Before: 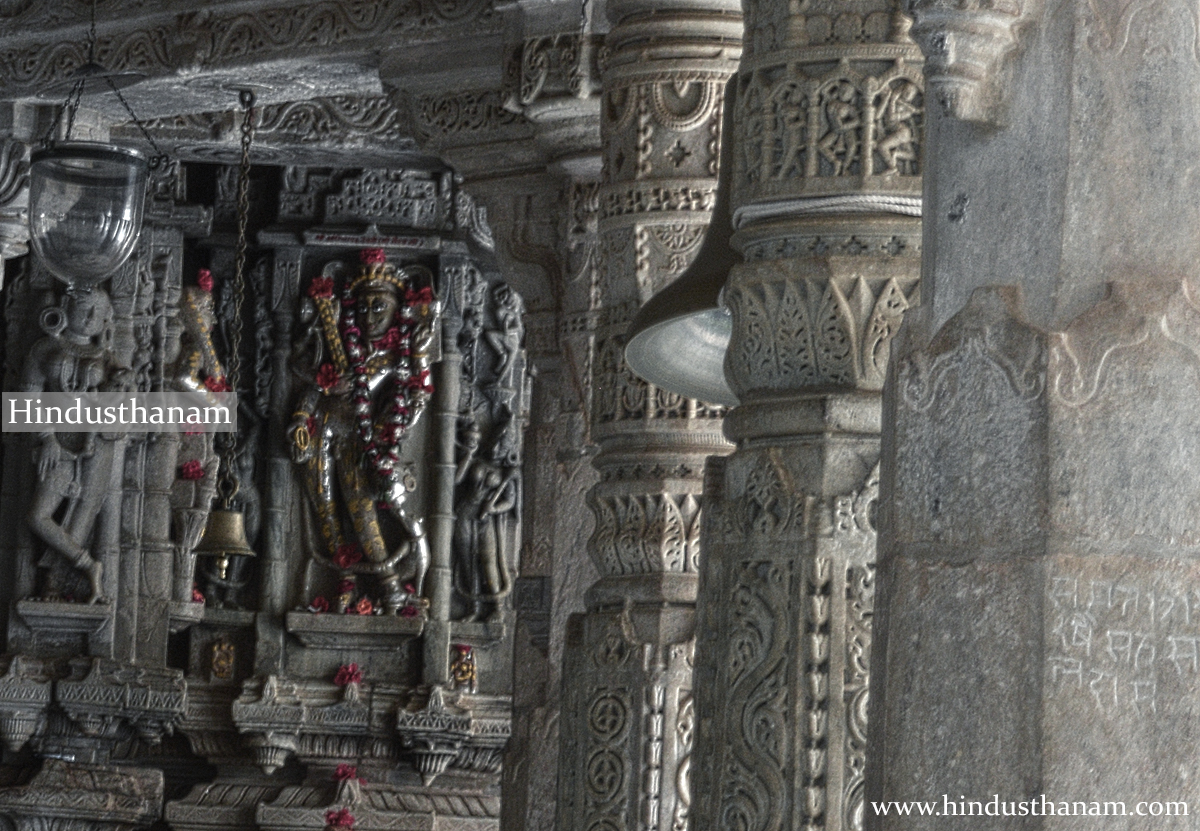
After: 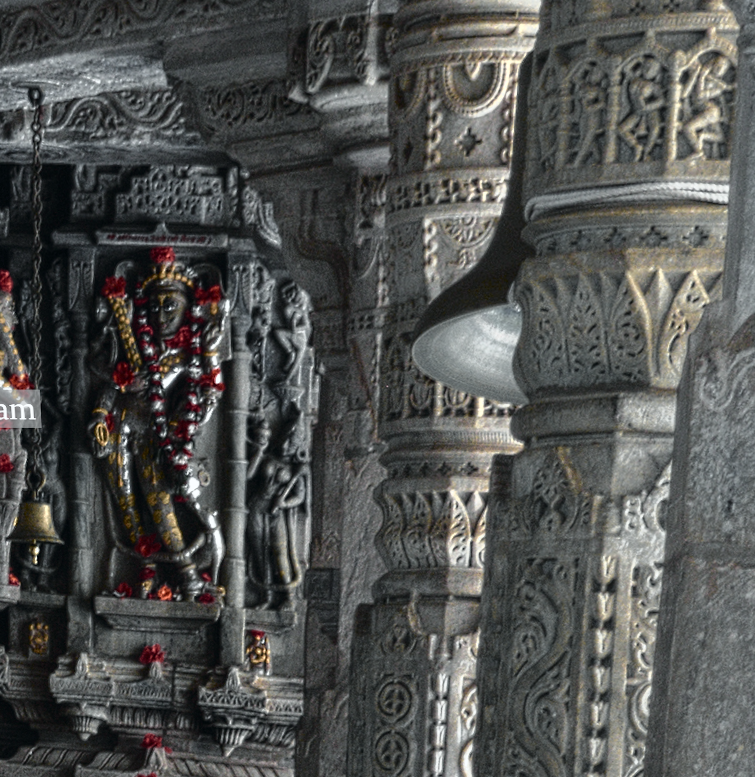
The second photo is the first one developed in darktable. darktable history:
rotate and perspective: rotation 0.062°, lens shift (vertical) 0.115, lens shift (horizontal) -0.133, crop left 0.047, crop right 0.94, crop top 0.061, crop bottom 0.94
contrast brightness saturation: saturation -0.05
color balance rgb: perceptual saturation grading › global saturation 25%, global vibrance 20%
color zones: curves: ch0 [(0.018, 0.548) (0.197, 0.654) (0.425, 0.447) (0.605, 0.658) (0.732, 0.579)]; ch1 [(0.105, 0.531) (0.224, 0.531) (0.386, 0.39) (0.618, 0.456) (0.732, 0.456) (0.956, 0.421)]; ch2 [(0.039, 0.583) (0.215, 0.465) (0.399, 0.544) (0.465, 0.548) (0.614, 0.447) (0.724, 0.43) (0.882, 0.623) (0.956, 0.632)]
crop and rotate: left 12.673%, right 20.66%
tone curve: curves: ch0 [(0, 0) (0.105, 0.068) (0.195, 0.162) (0.283, 0.283) (0.384, 0.404) (0.485, 0.531) (0.638, 0.681) (0.795, 0.879) (1, 0.977)]; ch1 [(0, 0) (0.161, 0.092) (0.35, 0.33) (0.379, 0.401) (0.456, 0.469) (0.504, 0.498) (0.53, 0.532) (0.58, 0.619) (0.635, 0.671) (1, 1)]; ch2 [(0, 0) (0.371, 0.362) (0.437, 0.437) (0.483, 0.484) (0.53, 0.515) (0.56, 0.58) (0.622, 0.606) (1, 1)], color space Lab, independent channels, preserve colors none
